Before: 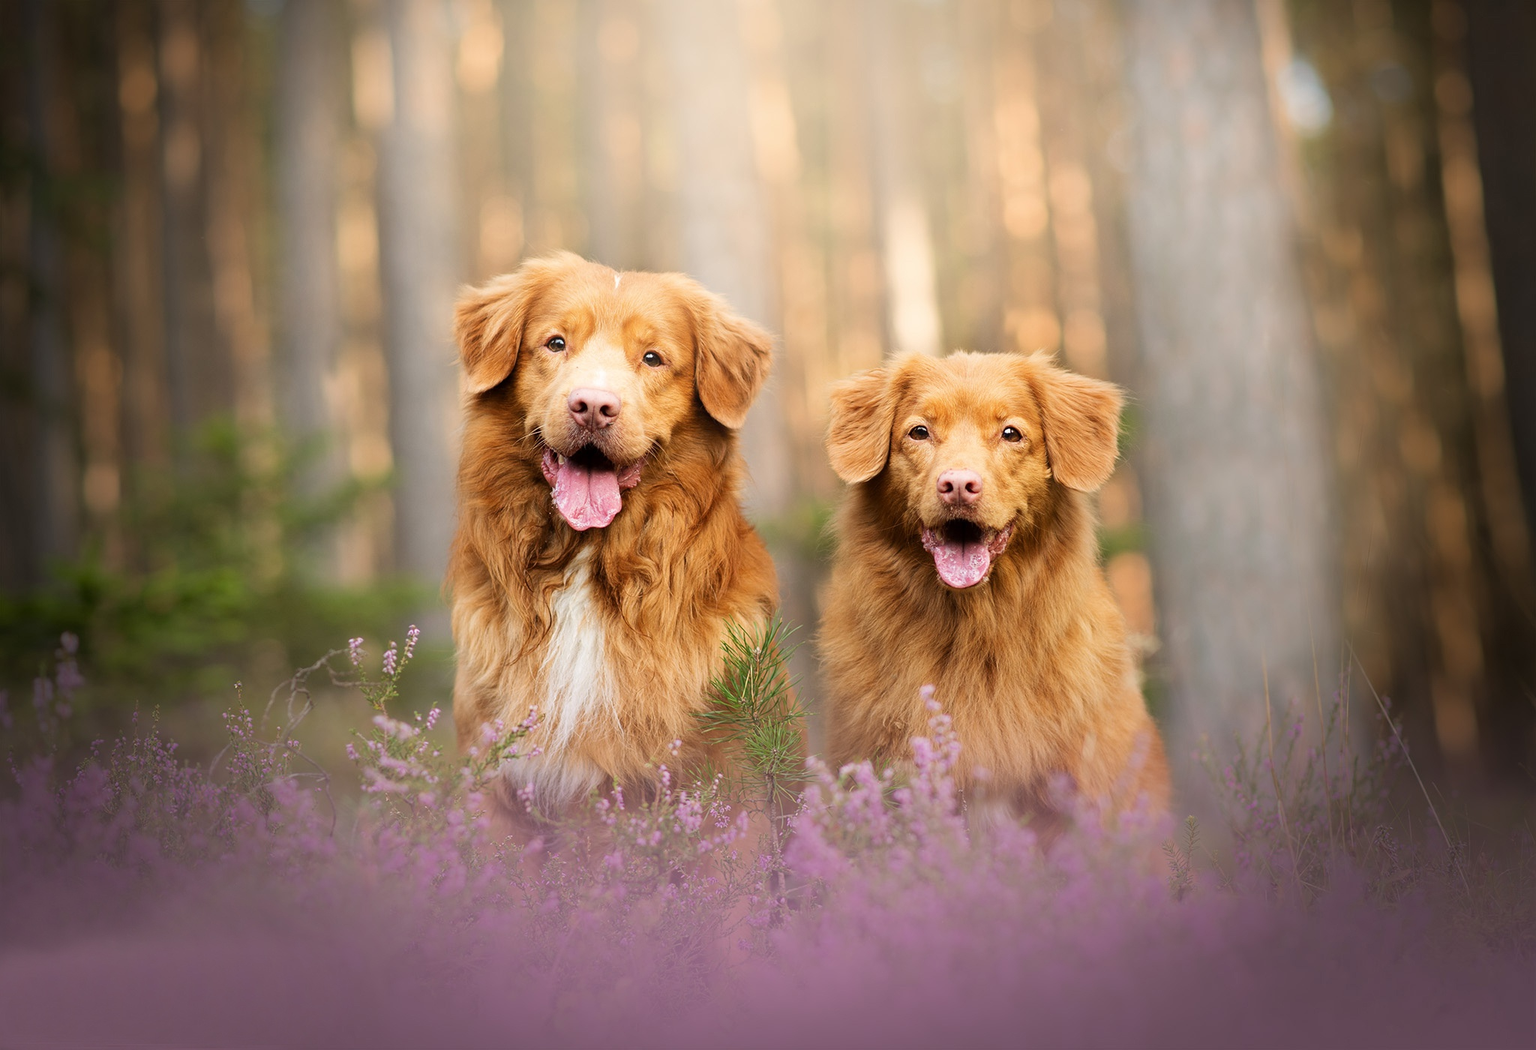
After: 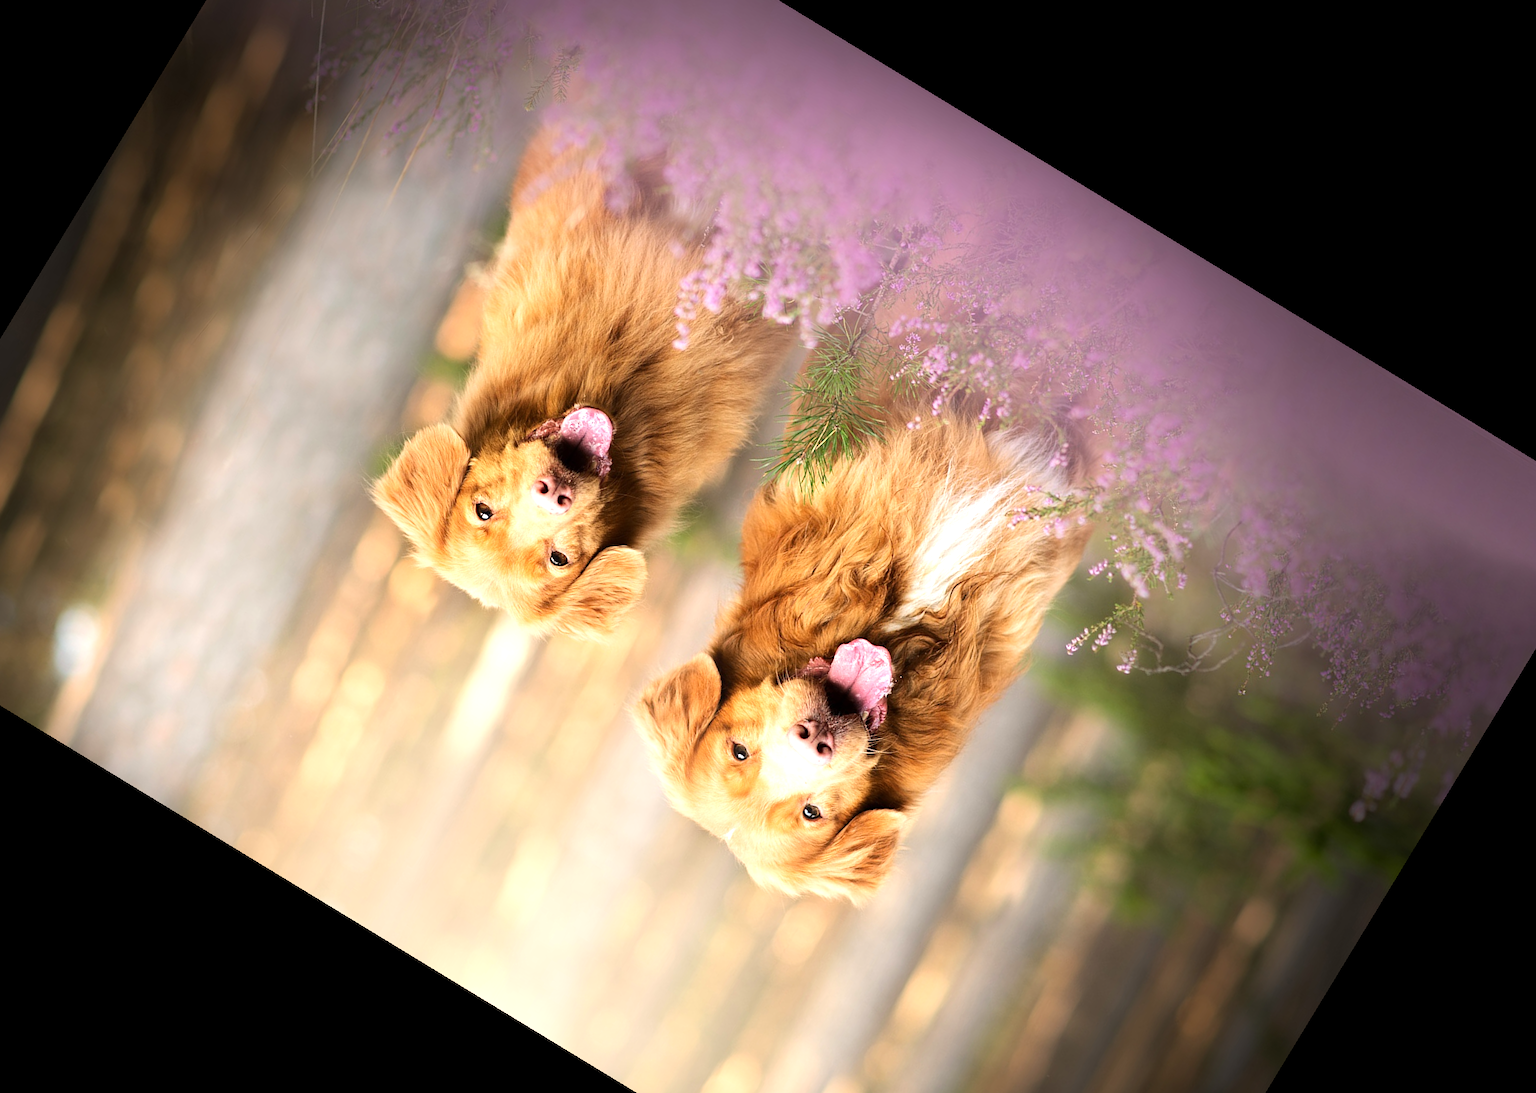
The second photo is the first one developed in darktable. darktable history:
crop and rotate: angle 148.68°, left 9.111%, top 15.603%, right 4.588%, bottom 17.041%
tone equalizer: -8 EV 0.001 EV, -7 EV -0.002 EV, -6 EV 0.002 EV, -5 EV -0.03 EV, -4 EV -0.116 EV, -3 EV -0.169 EV, -2 EV 0.24 EV, -1 EV 0.702 EV, +0 EV 0.493 EV
